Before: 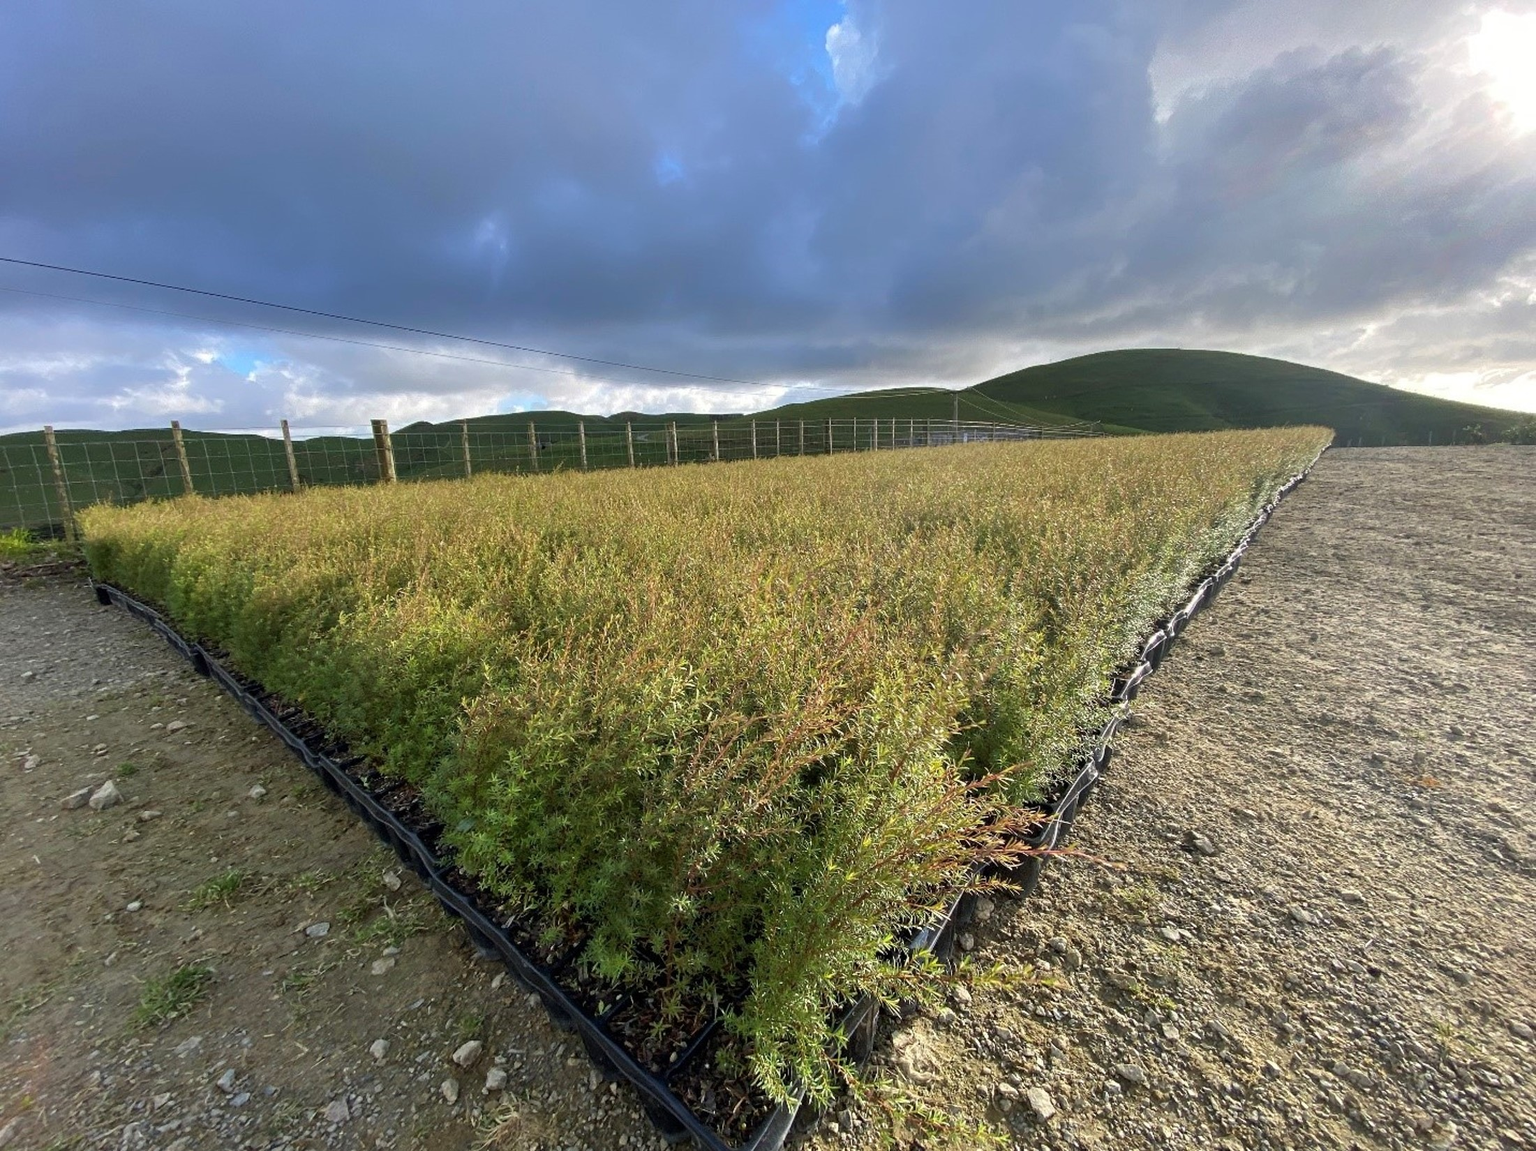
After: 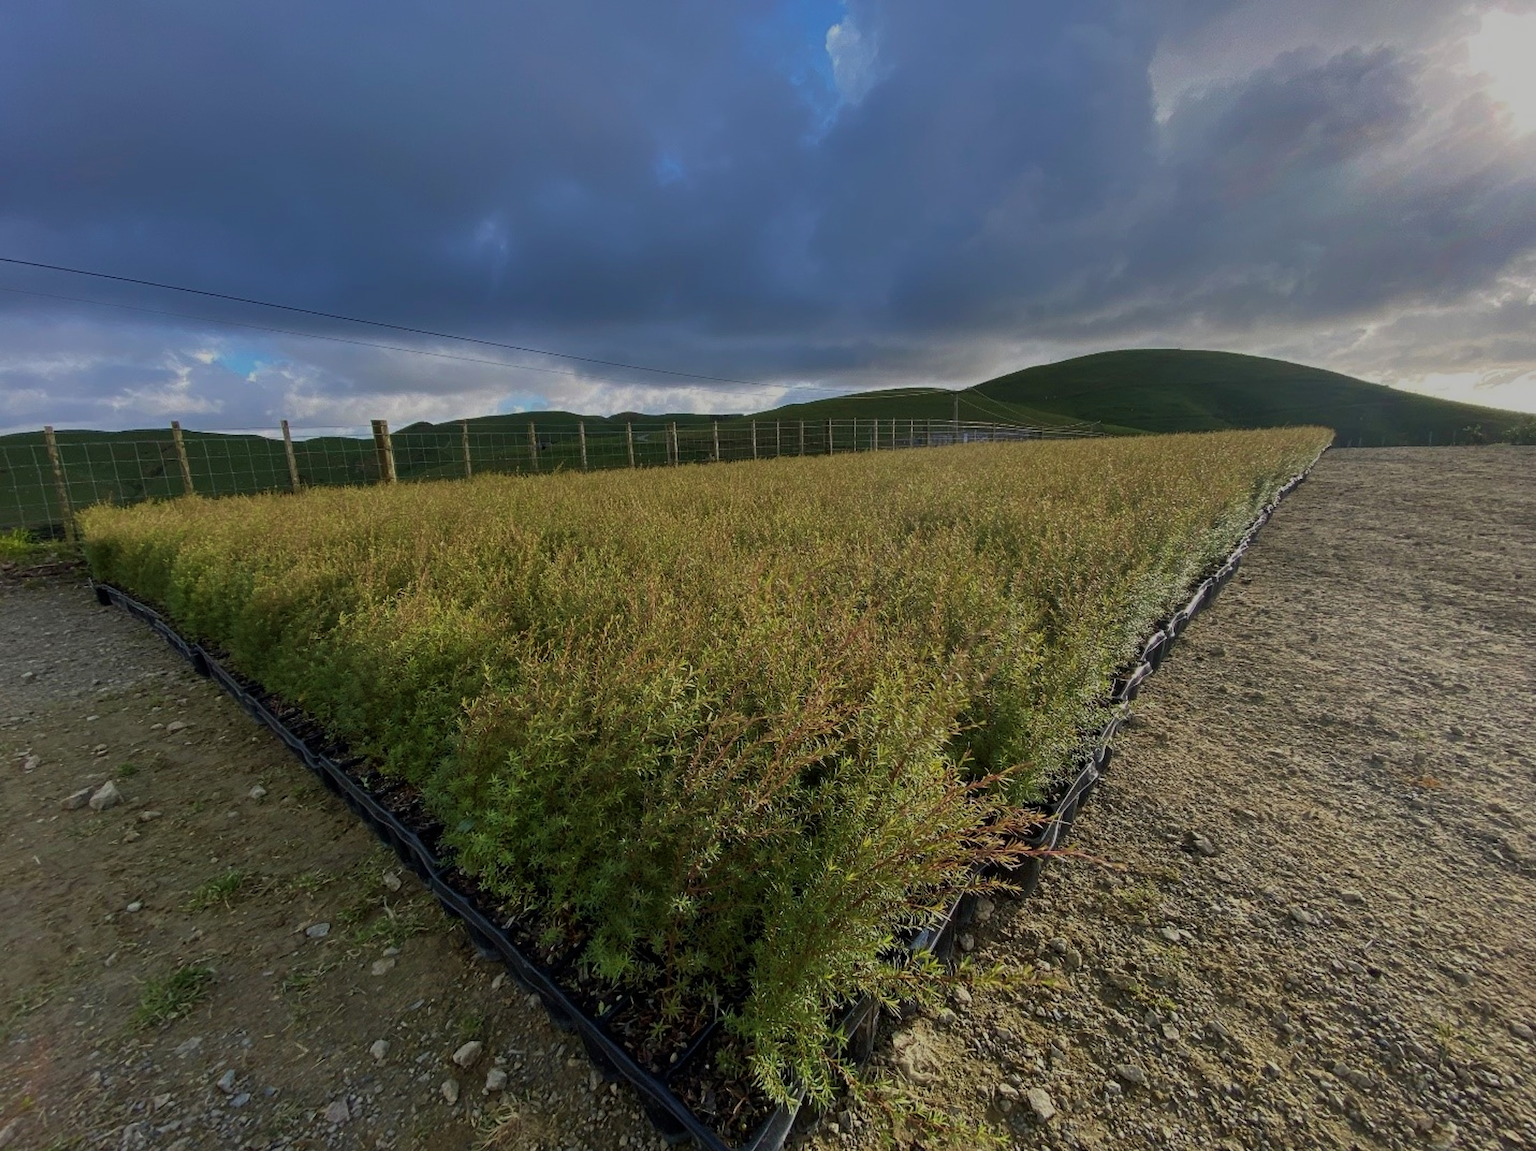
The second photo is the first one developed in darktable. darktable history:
velvia: strength 21.76%
exposure: exposure -1 EV, compensate highlight preservation false
